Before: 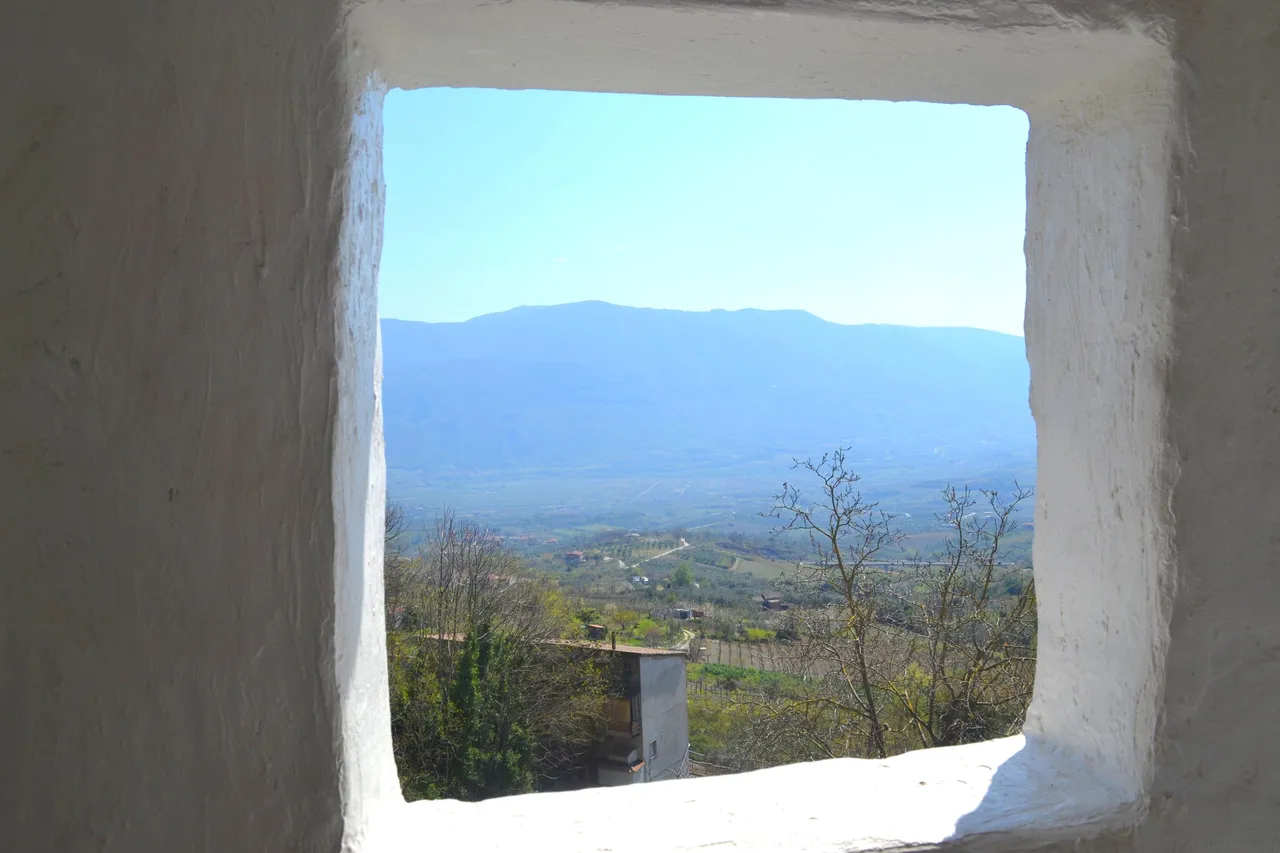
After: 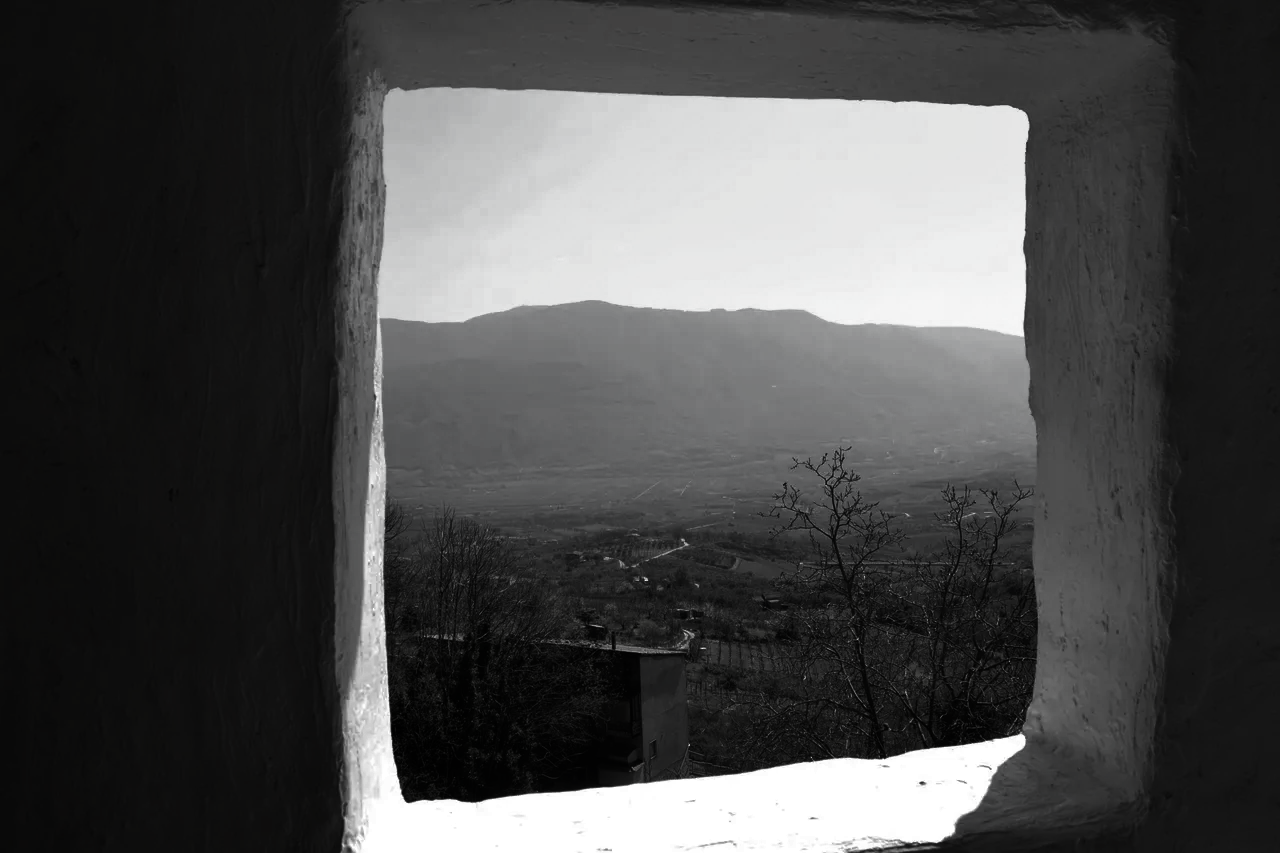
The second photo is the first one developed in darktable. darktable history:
contrast brightness saturation: contrast 0.024, brightness -0.982, saturation -0.983
